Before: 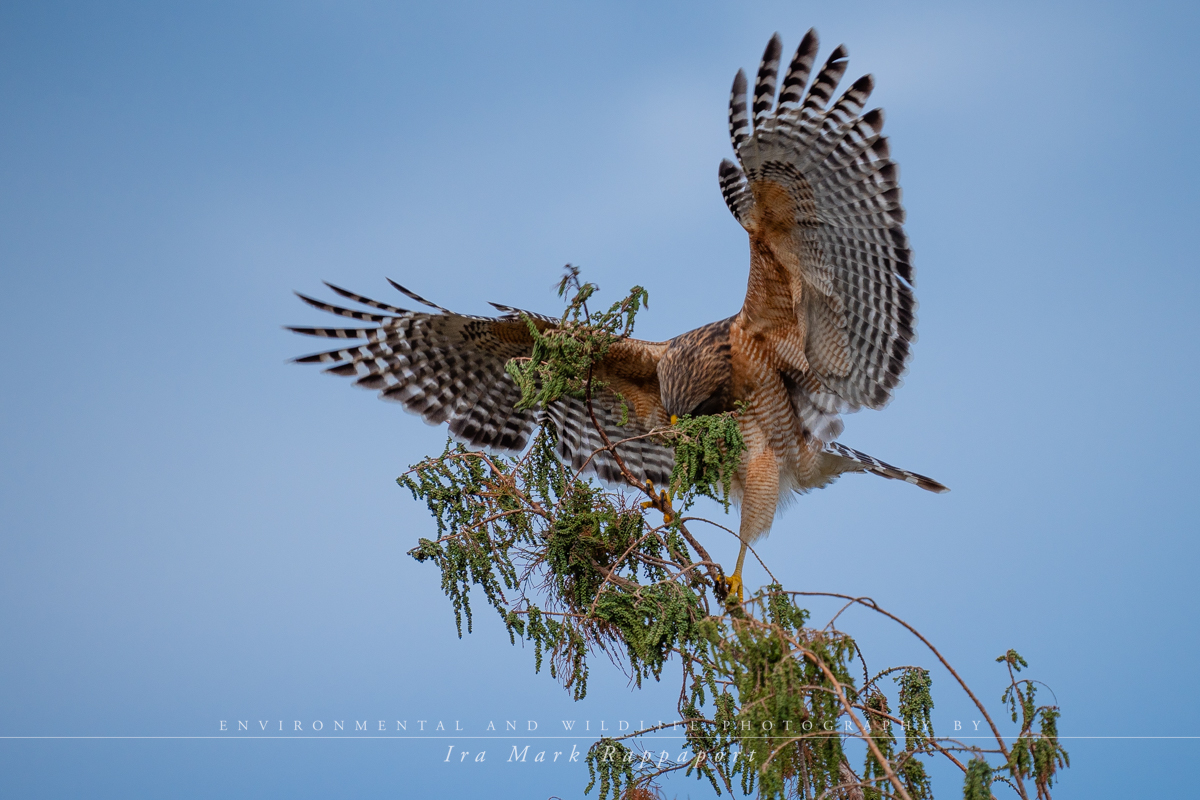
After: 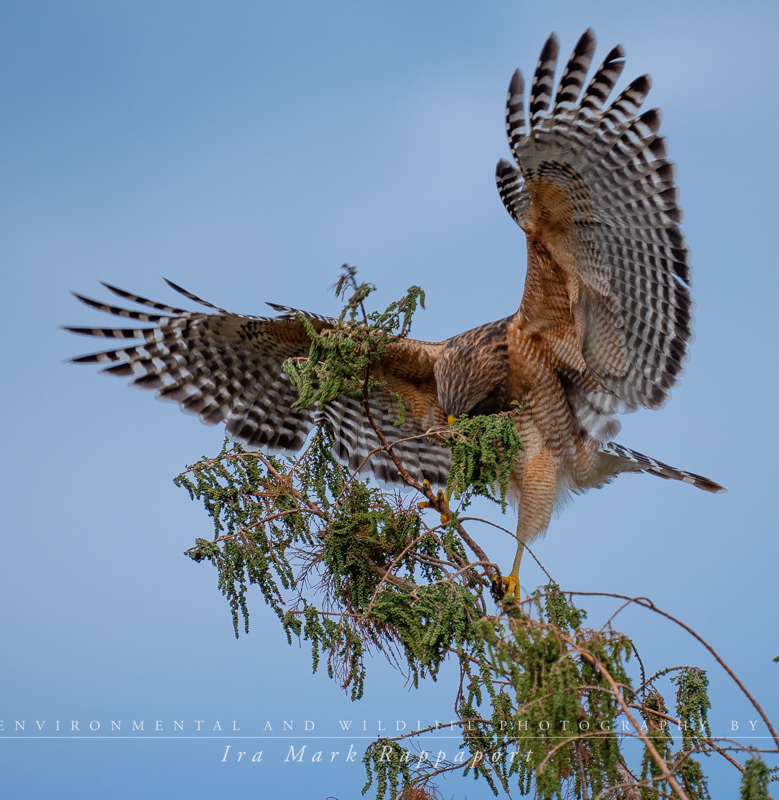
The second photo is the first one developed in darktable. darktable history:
crop and rotate: left 18.587%, right 16.49%
